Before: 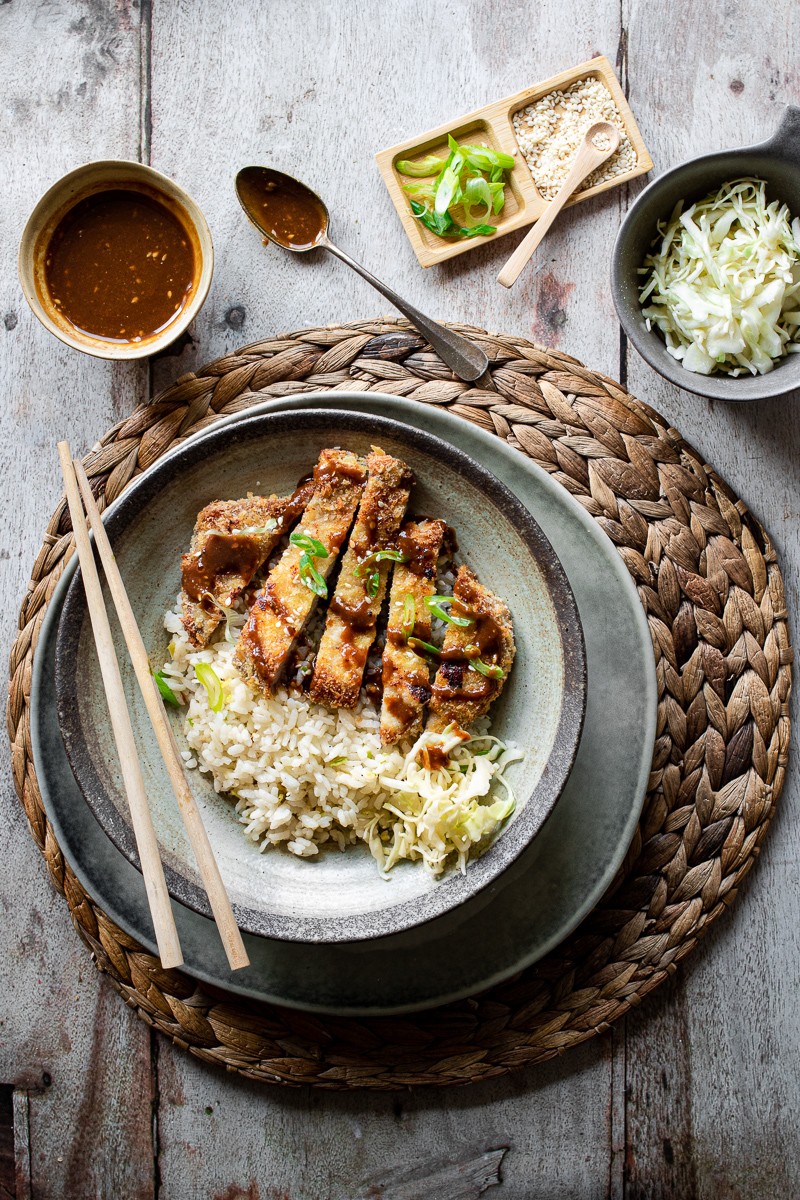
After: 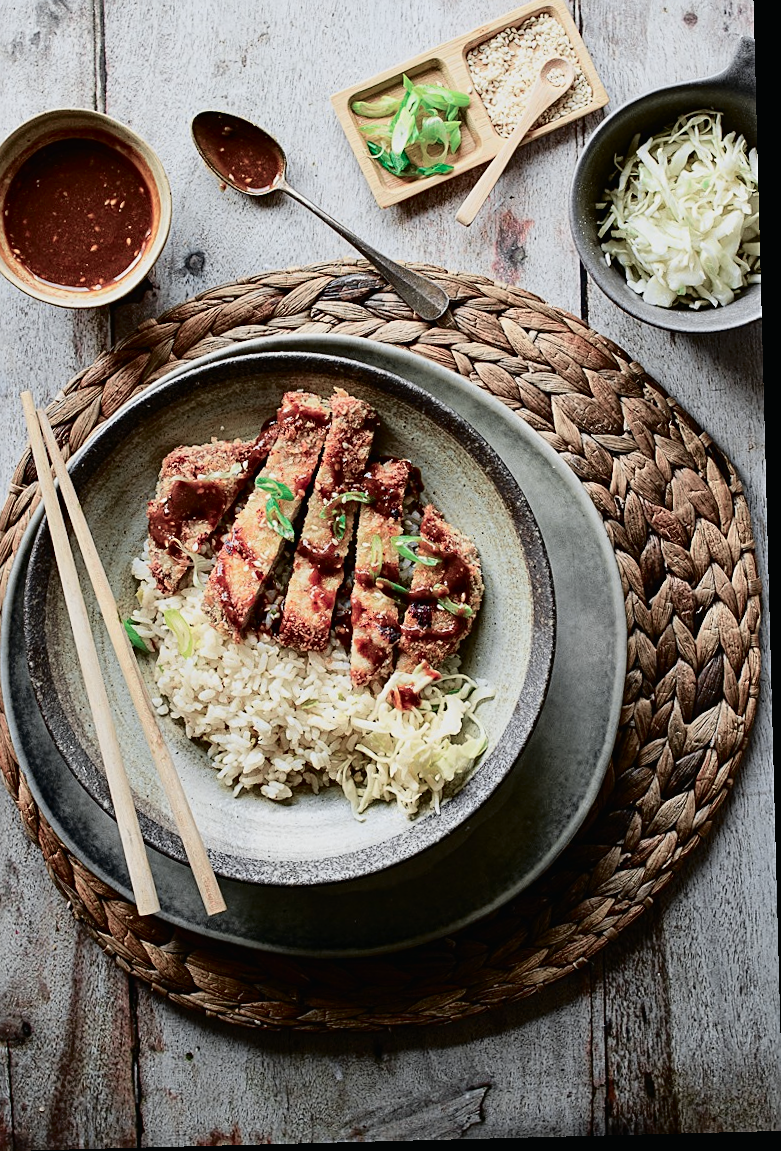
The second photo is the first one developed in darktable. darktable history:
tone equalizer: smoothing diameter 24.78%, edges refinement/feathering 9.06, preserve details guided filter
crop and rotate: angle 1.5°, left 5.94%, top 5.689%
sharpen: on, module defaults
tone curve: curves: ch0 [(0, 0.009) (0.105, 0.054) (0.195, 0.132) (0.289, 0.278) (0.384, 0.391) (0.513, 0.53) (0.66, 0.667) (0.895, 0.863) (1, 0.919)]; ch1 [(0, 0) (0.161, 0.092) (0.35, 0.33) (0.403, 0.395) (0.456, 0.469) (0.502, 0.499) (0.519, 0.514) (0.576, 0.584) (0.642, 0.658) (0.701, 0.742) (1, 0.942)]; ch2 [(0, 0) (0.371, 0.362) (0.437, 0.437) (0.501, 0.5) (0.53, 0.528) (0.569, 0.564) (0.619, 0.58) (0.883, 0.752) (1, 0.929)], color space Lab, independent channels, preserve colors none
